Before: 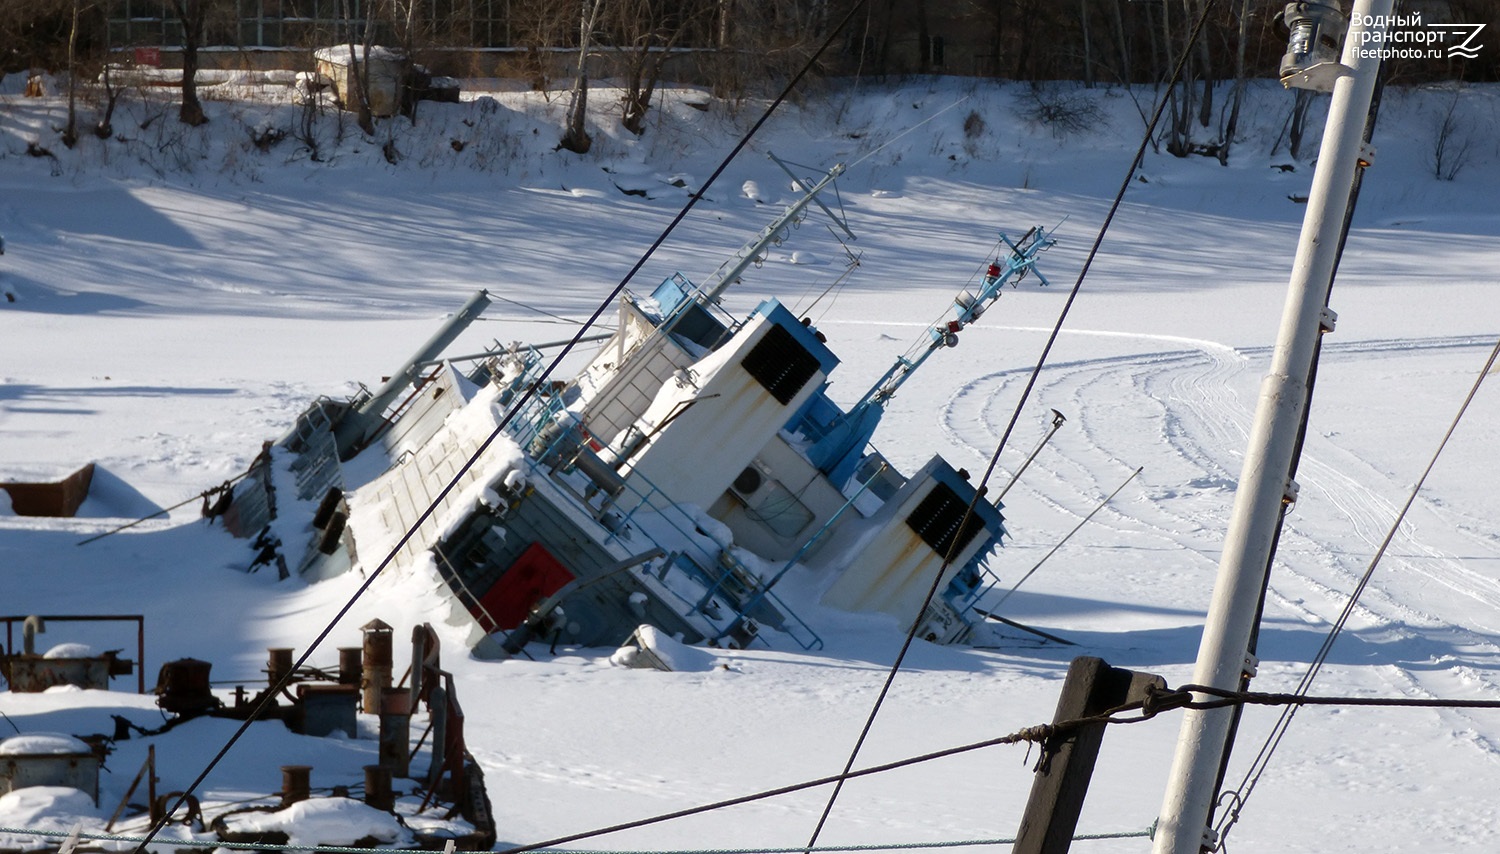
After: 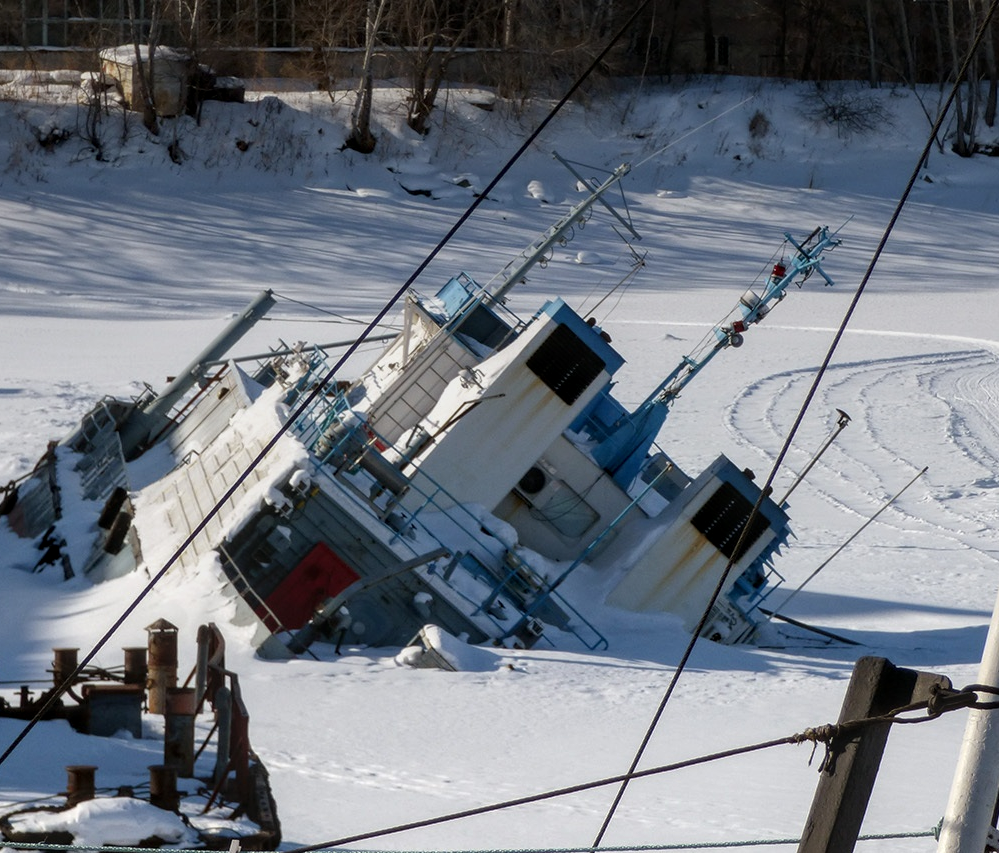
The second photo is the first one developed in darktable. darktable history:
crop and rotate: left 14.436%, right 18.898%
local contrast: on, module defaults
graduated density: on, module defaults
